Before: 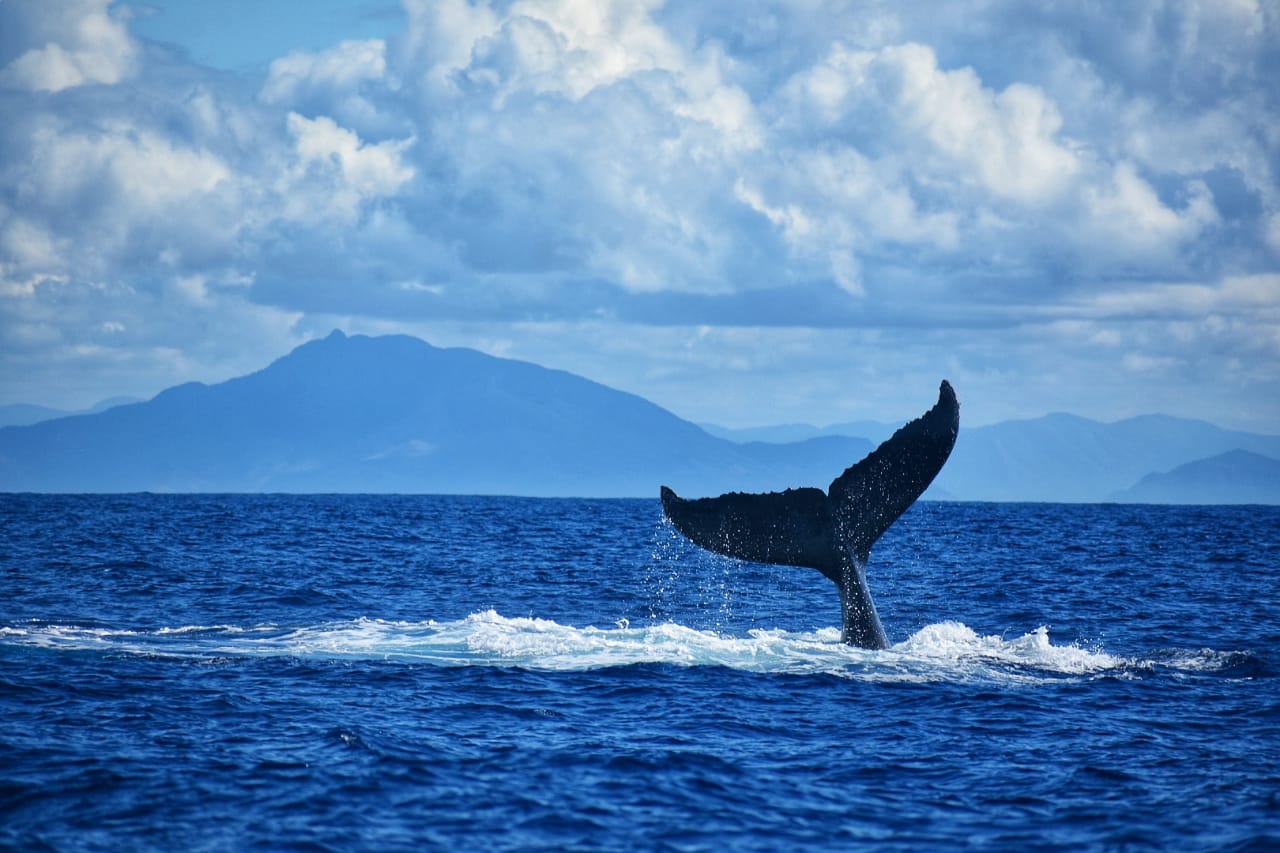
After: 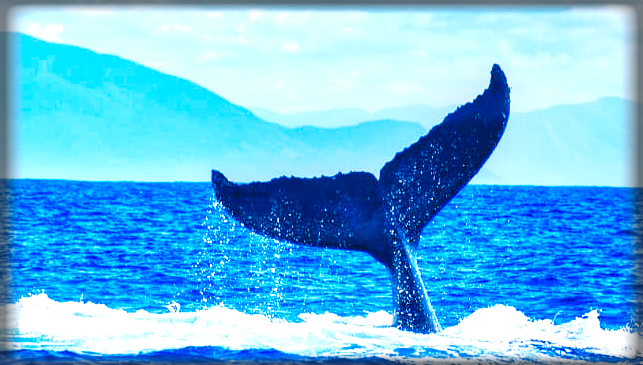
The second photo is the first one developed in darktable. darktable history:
local contrast: highlights 38%, shadows 61%, detail 137%, midtone range 0.517
shadows and highlights: soften with gaussian
color correction: highlights b* 0.037, saturation 1.83
crop: left 35.08%, top 37.135%, right 14.628%, bottom 20.021%
base curve: curves: ch0 [(0, 0) (0.028, 0.03) (0.121, 0.232) (0.46, 0.748) (0.859, 0.968) (1, 1)], preserve colors none
exposure: black level correction 0, exposure 1.095 EV, compensate highlight preservation false
vignetting: fall-off start 92.87%, fall-off radius 5.73%, brightness -0.808, automatic ratio true, width/height ratio 1.33, shape 0.052
